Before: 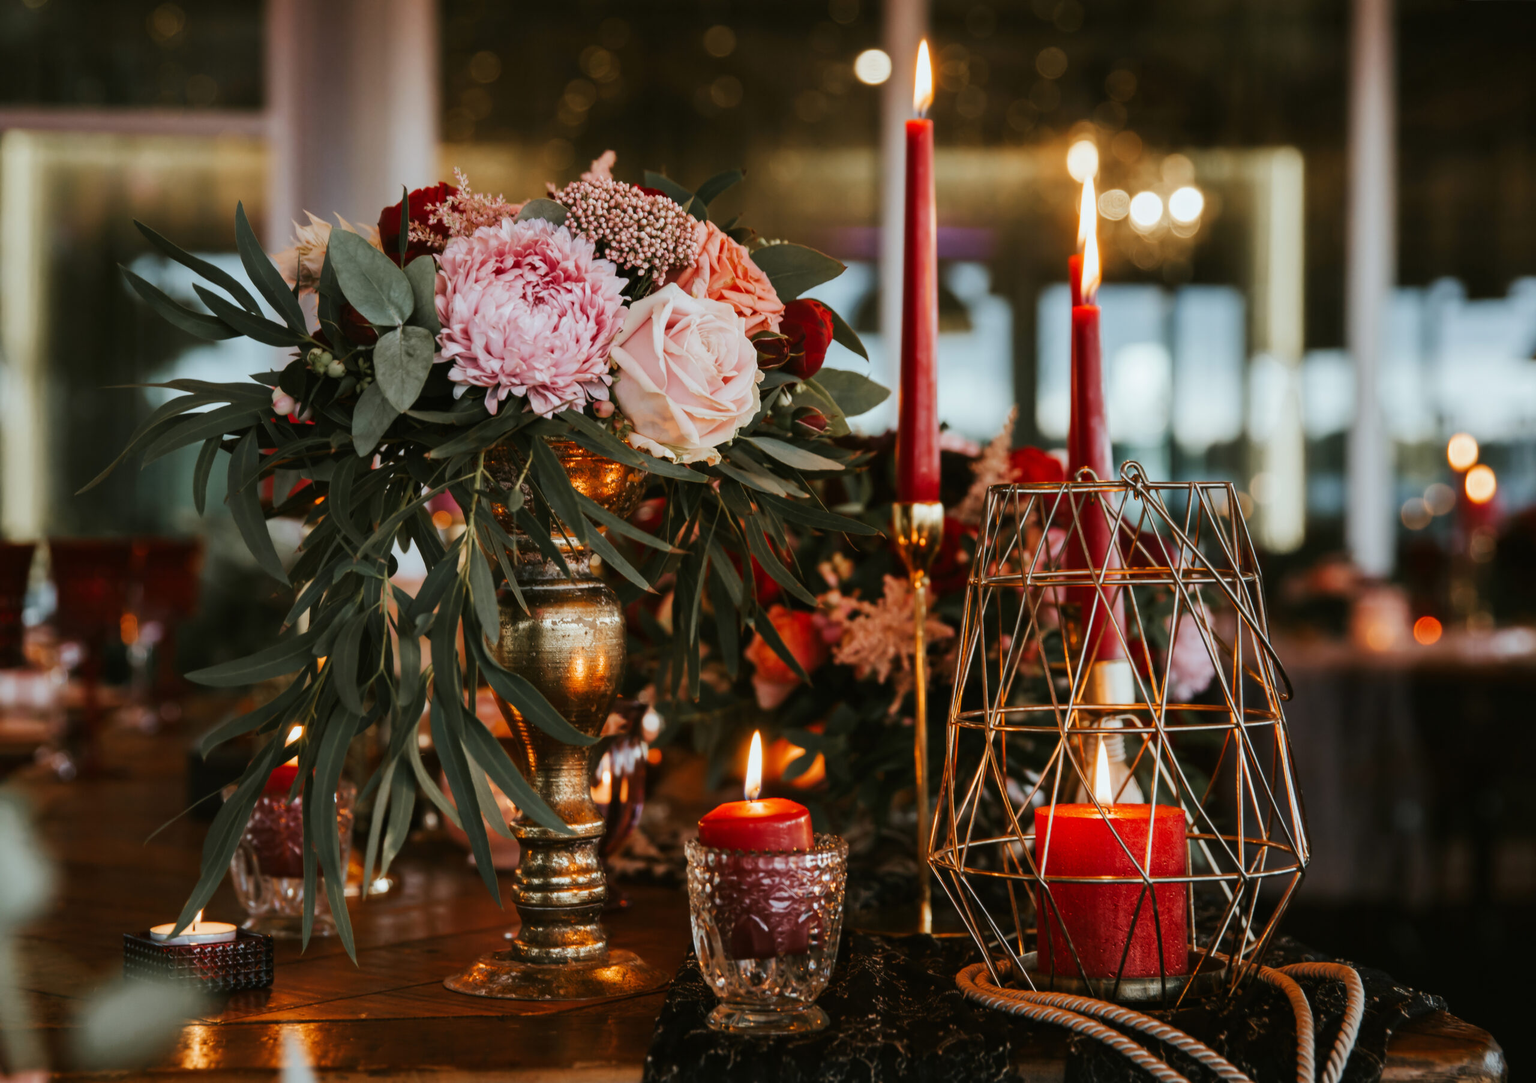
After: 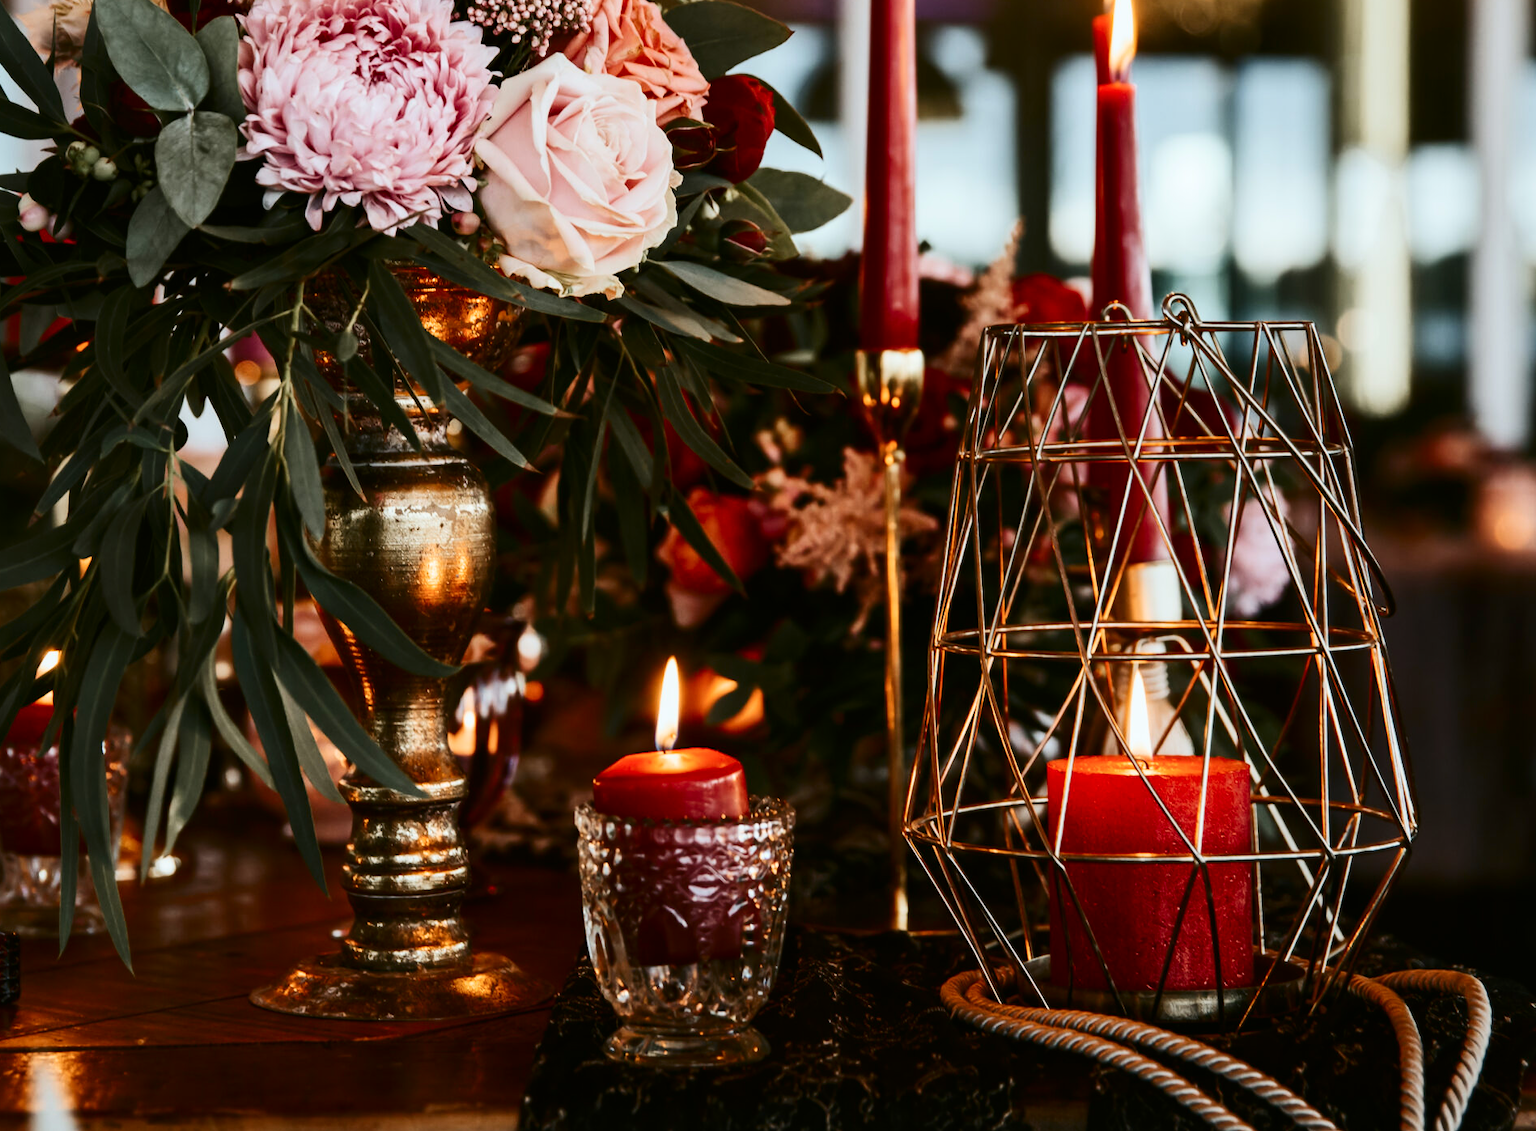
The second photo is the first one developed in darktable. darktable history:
tone equalizer: edges refinement/feathering 500, mask exposure compensation -1.57 EV, preserve details no
contrast brightness saturation: contrast 0.284
crop: left 16.862%, top 22.505%, right 8.976%
